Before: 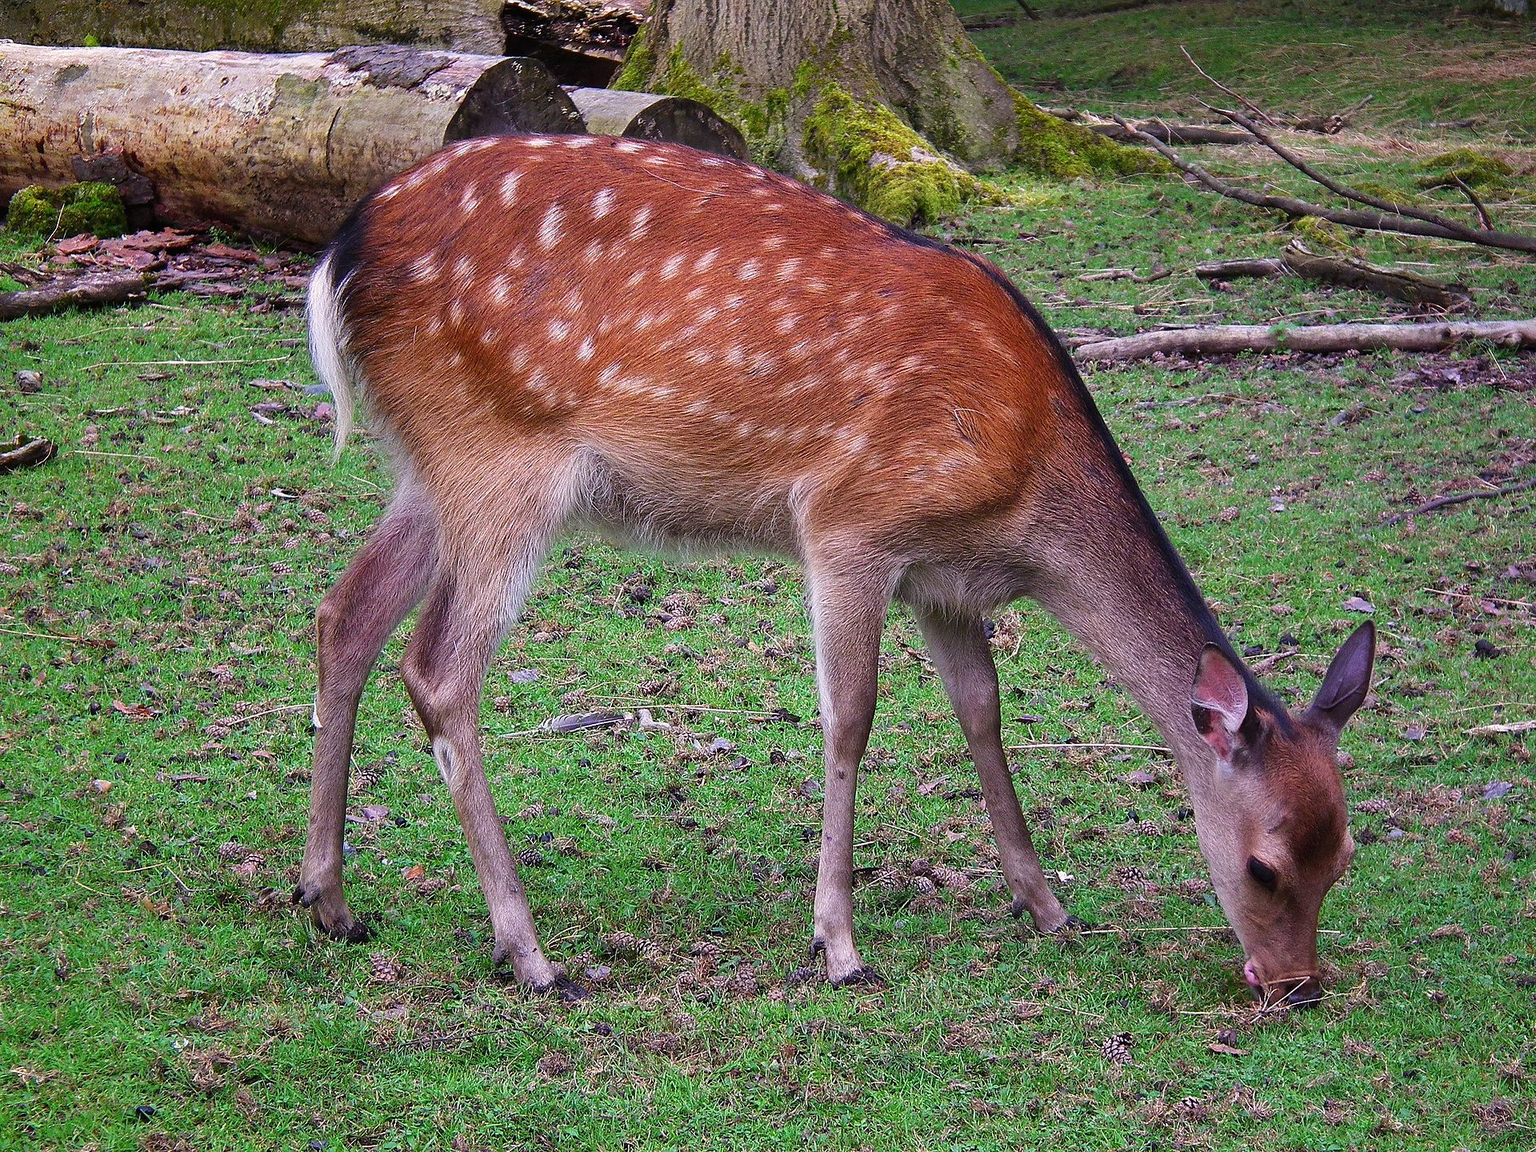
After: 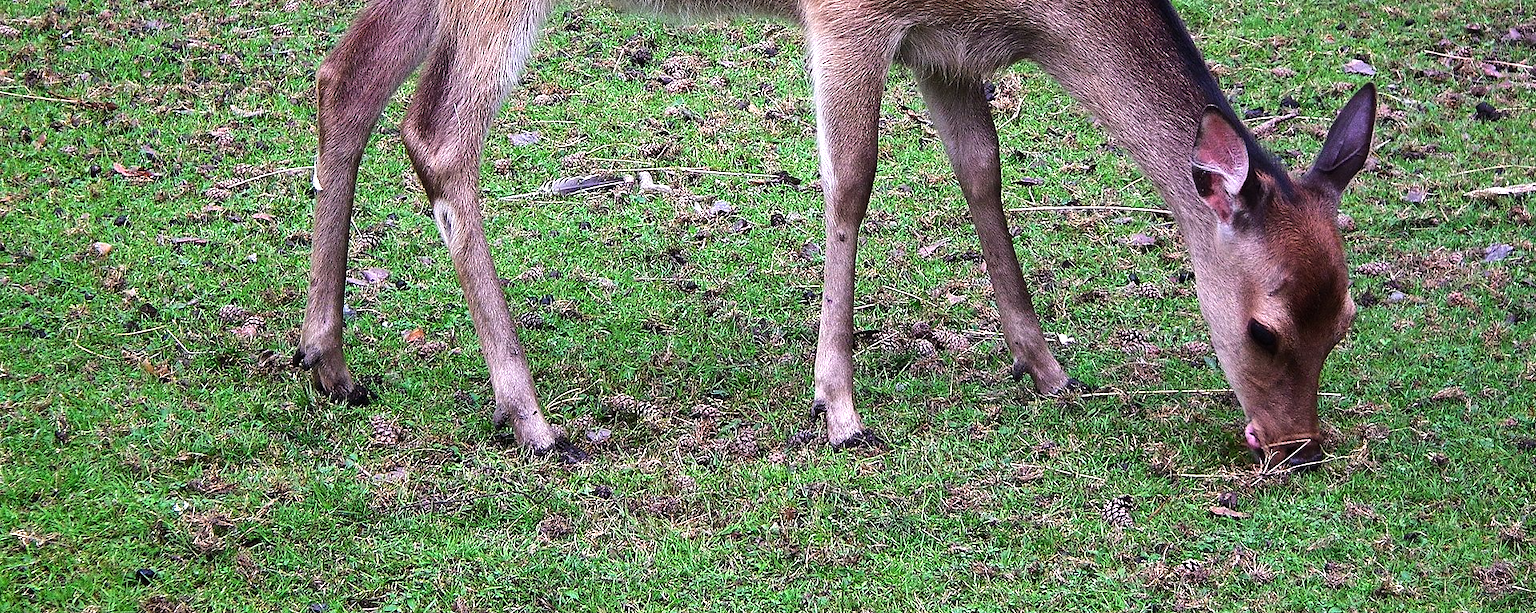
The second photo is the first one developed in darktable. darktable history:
crop and rotate: top 46.672%, right 0.025%
tone equalizer: -8 EV -0.785 EV, -7 EV -0.72 EV, -6 EV -0.579 EV, -5 EV -0.396 EV, -3 EV 0.378 EV, -2 EV 0.6 EV, -1 EV 0.694 EV, +0 EV 0.749 EV, edges refinement/feathering 500, mask exposure compensation -1.57 EV, preserve details no
